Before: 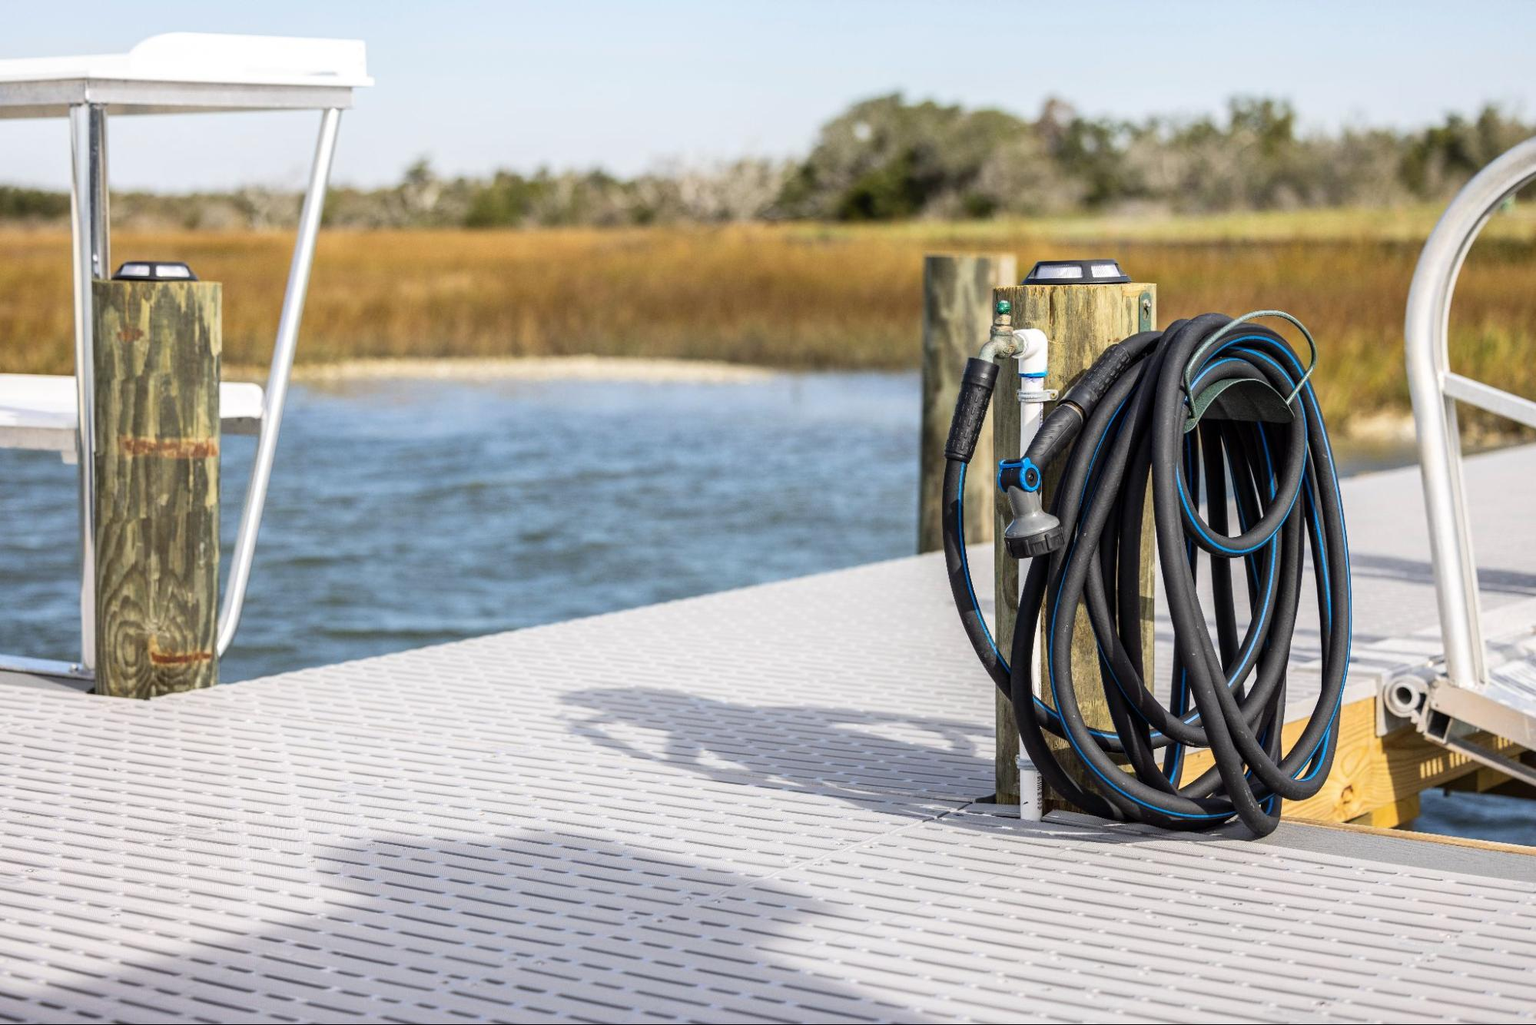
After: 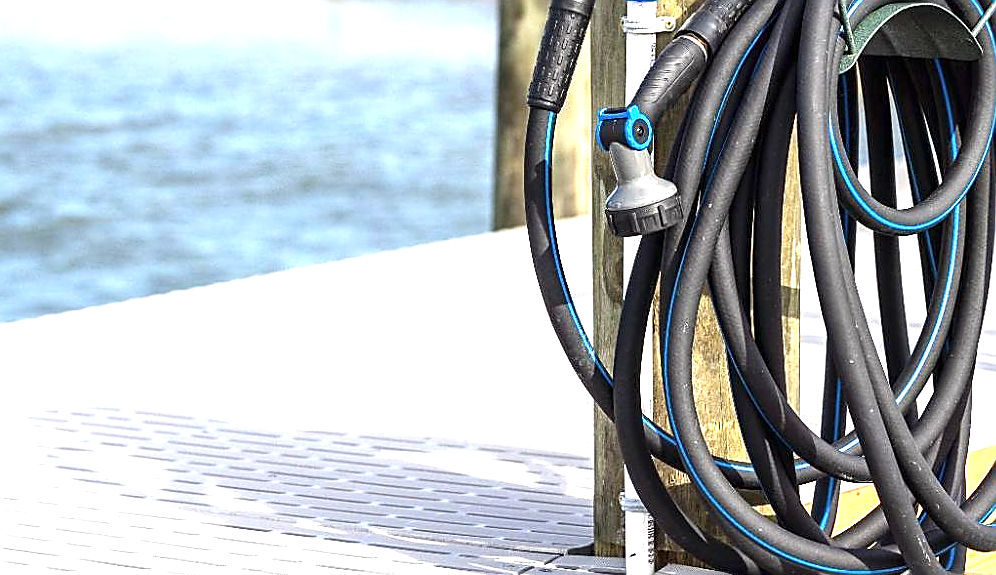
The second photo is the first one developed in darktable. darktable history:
crop: left 35.132%, top 36.781%, right 15.032%, bottom 20.069%
exposure: black level correction 0, exposure 1.199 EV, compensate highlight preservation false
sharpen: radius 1.354, amount 1.255, threshold 0.818
